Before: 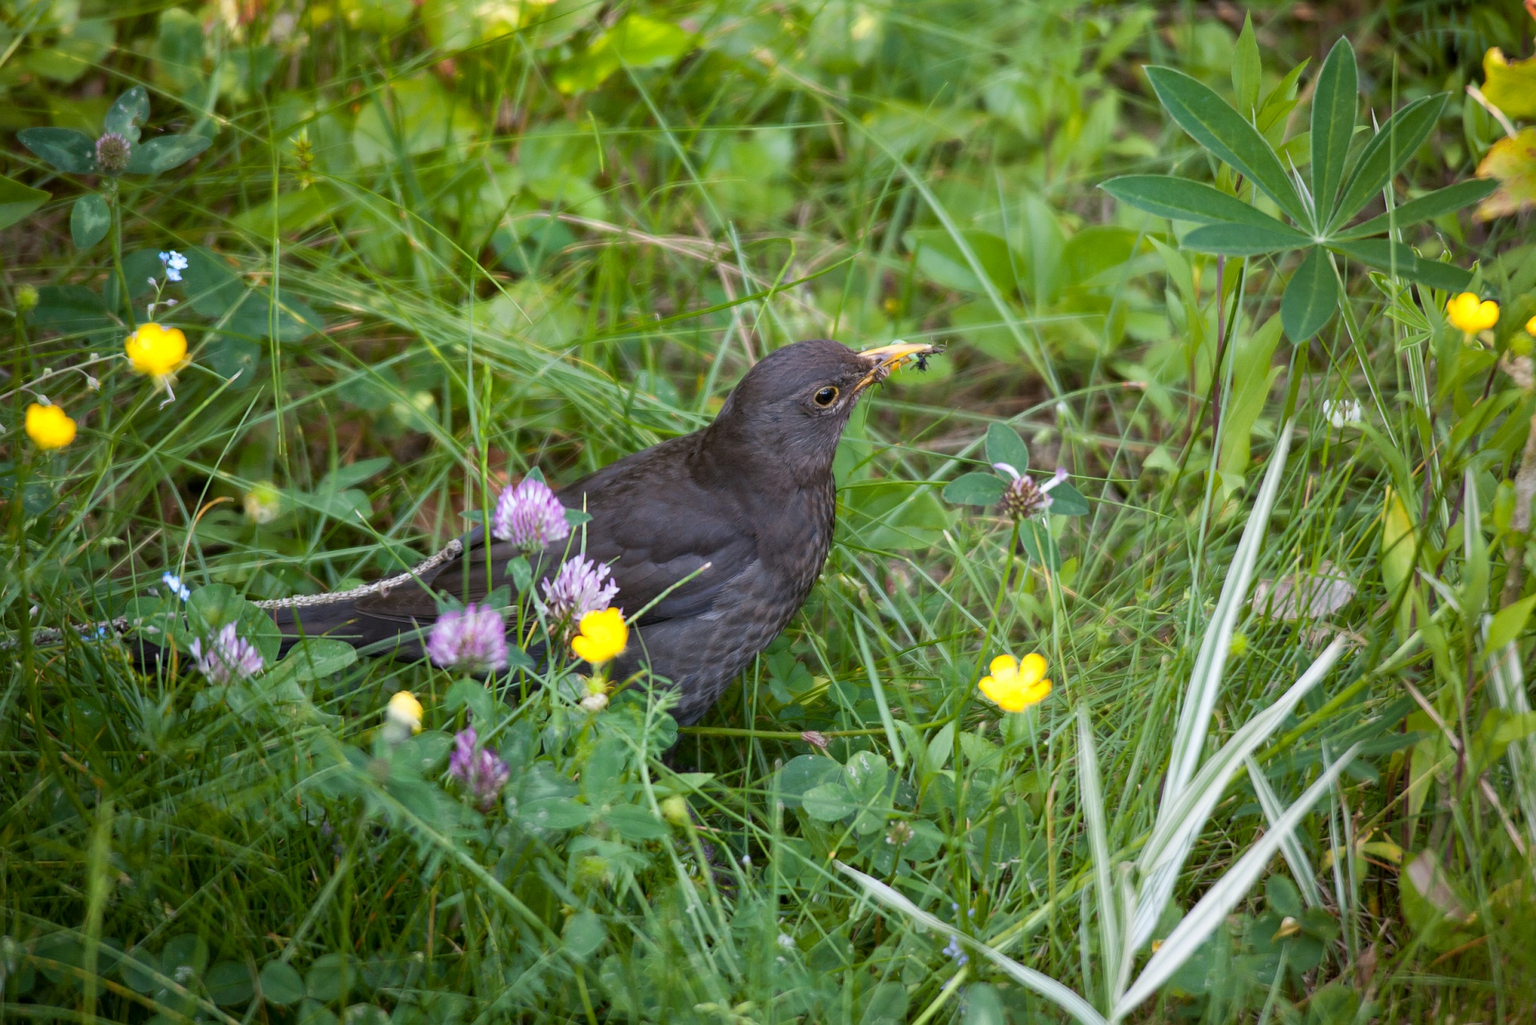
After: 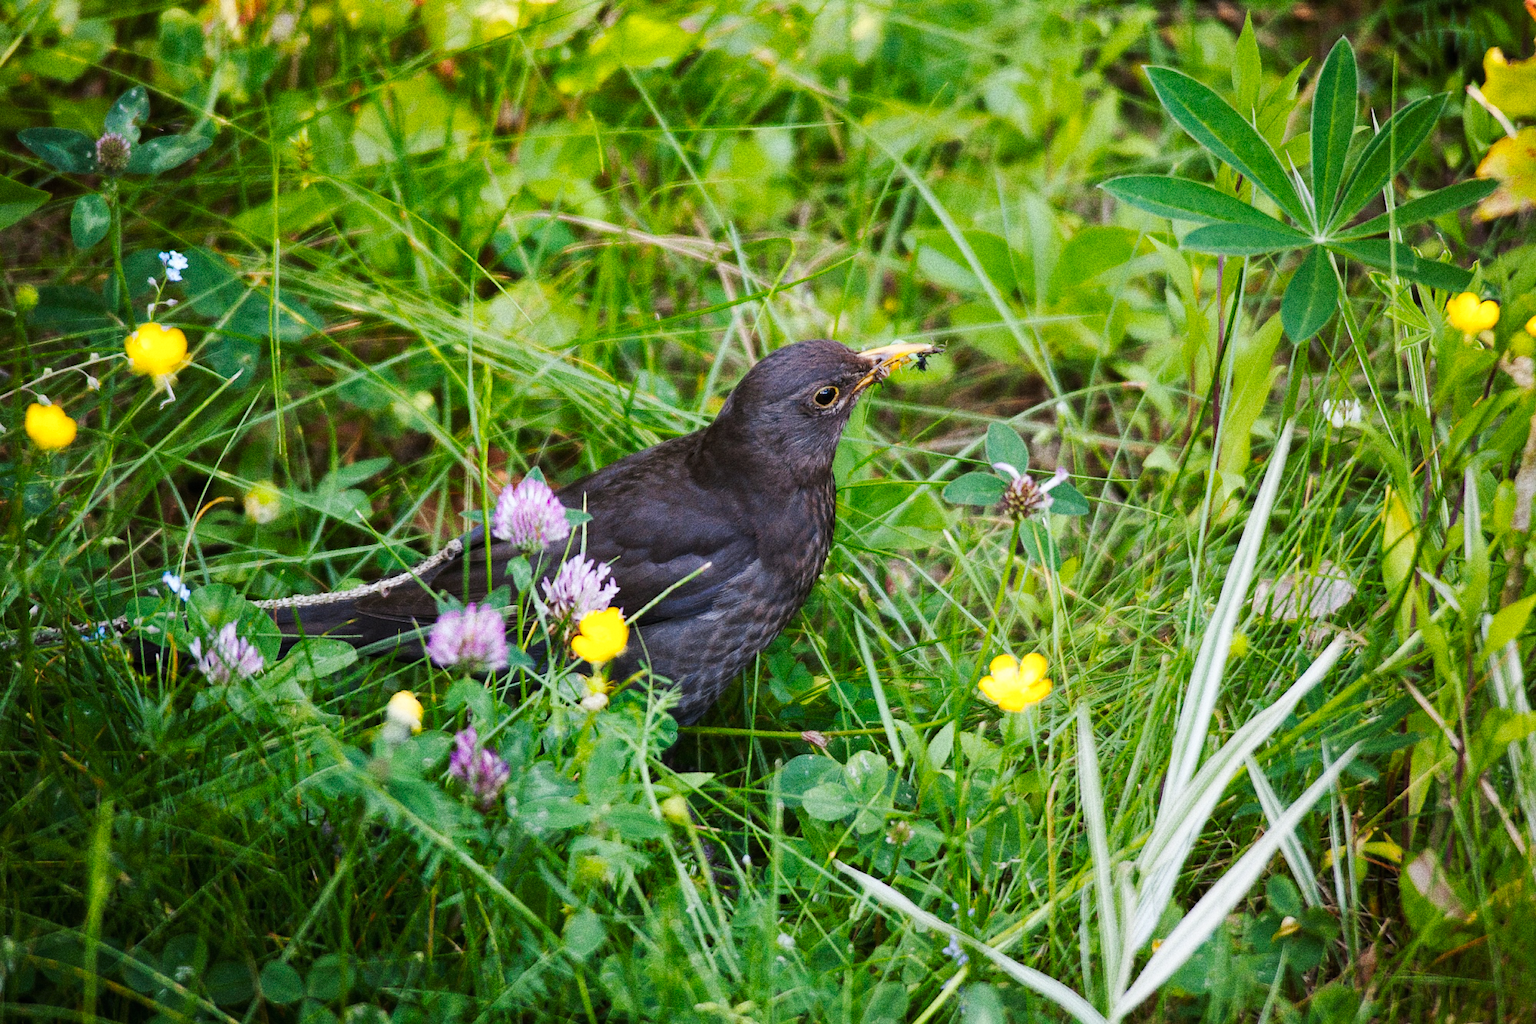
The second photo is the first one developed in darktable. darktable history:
tone curve: curves: ch0 [(0, 0) (0.003, 0.008) (0.011, 0.011) (0.025, 0.018) (0.044, 0.028) (0.069, 0.039) (0.1, 0.056) (0.136, 0.081) (0.177, 0.118) (0.224, 0.164) (0.277, 0.223) (0.335, 0.3) (0.399, 0.399) (0.468, 0.51) (0.543, 0.618) (0.623, 0.71) (0.709, 0.79) (0.801, 0.865) (0.898, 0.93) (1, 1)], preserve colors none
grain: coarseness 11.82 ISO, strength 36.67%, mid-tones bias 74.17%
